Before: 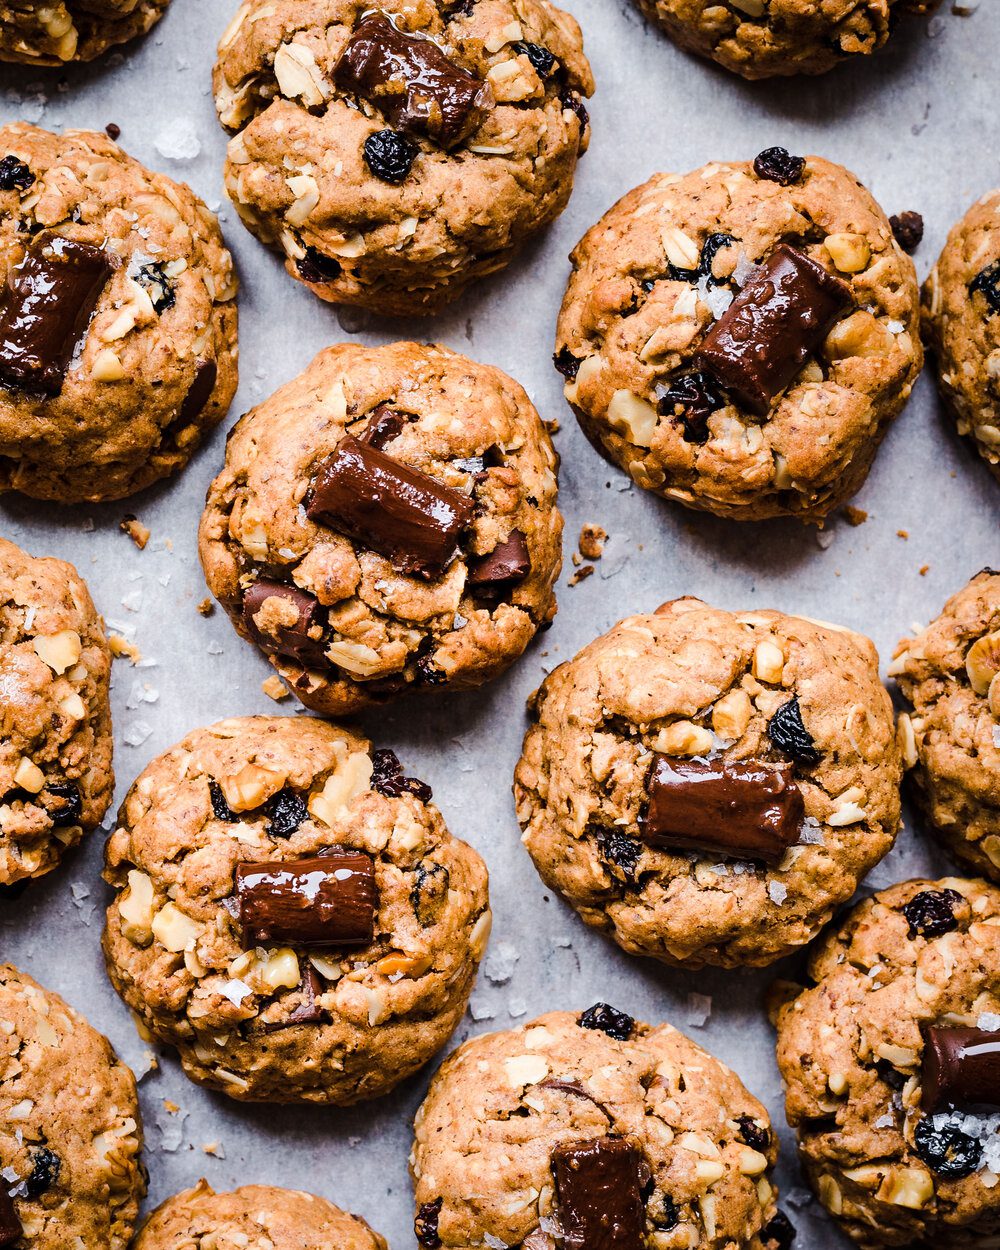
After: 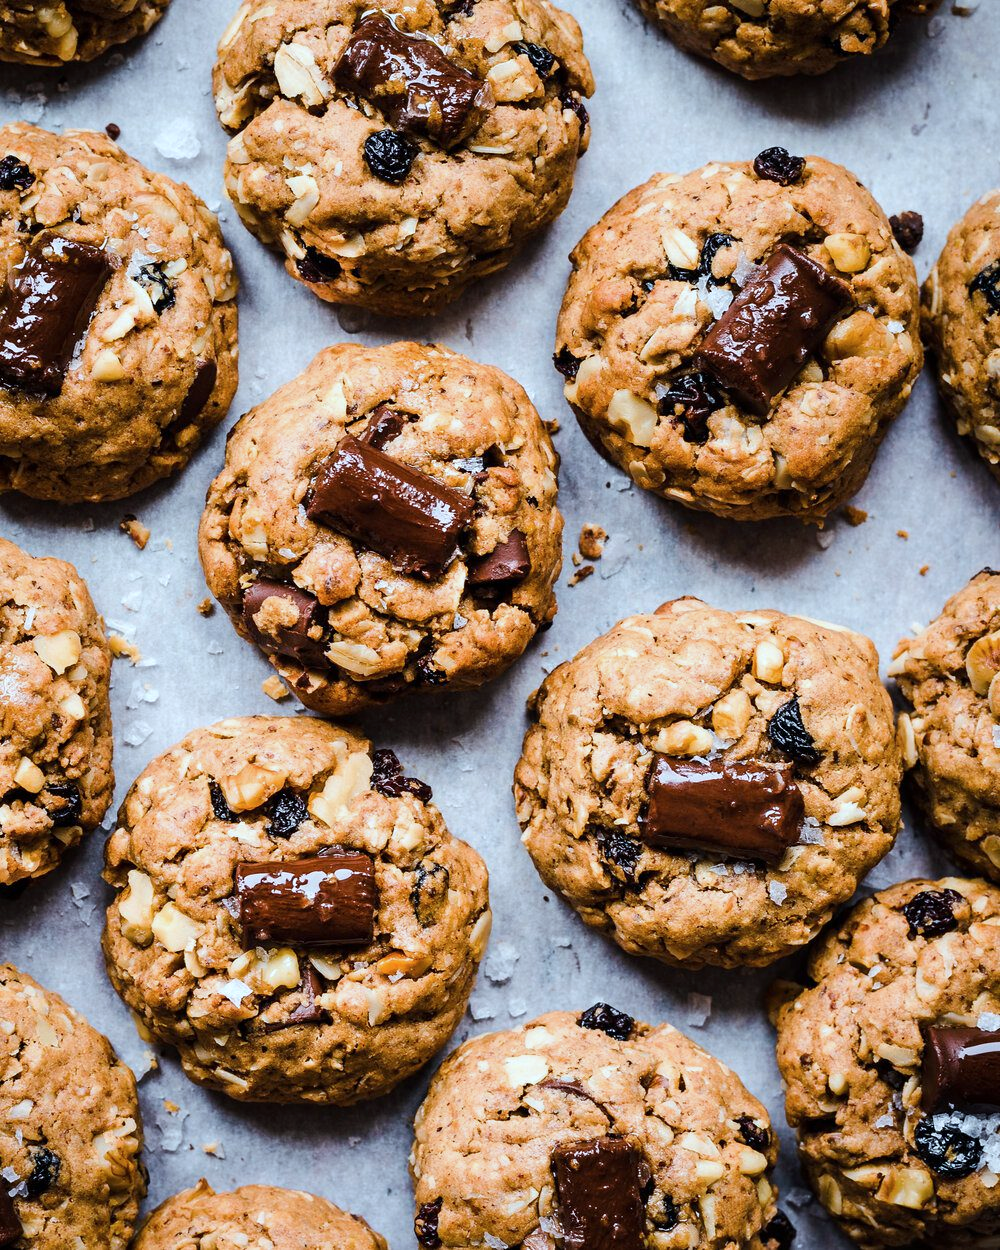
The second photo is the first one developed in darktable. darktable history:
color calibration: illuminant Planckian (black body), adaptation linear Bradford (ICC v4), x 0.364, y 0.367, temperature 4406.8 K
